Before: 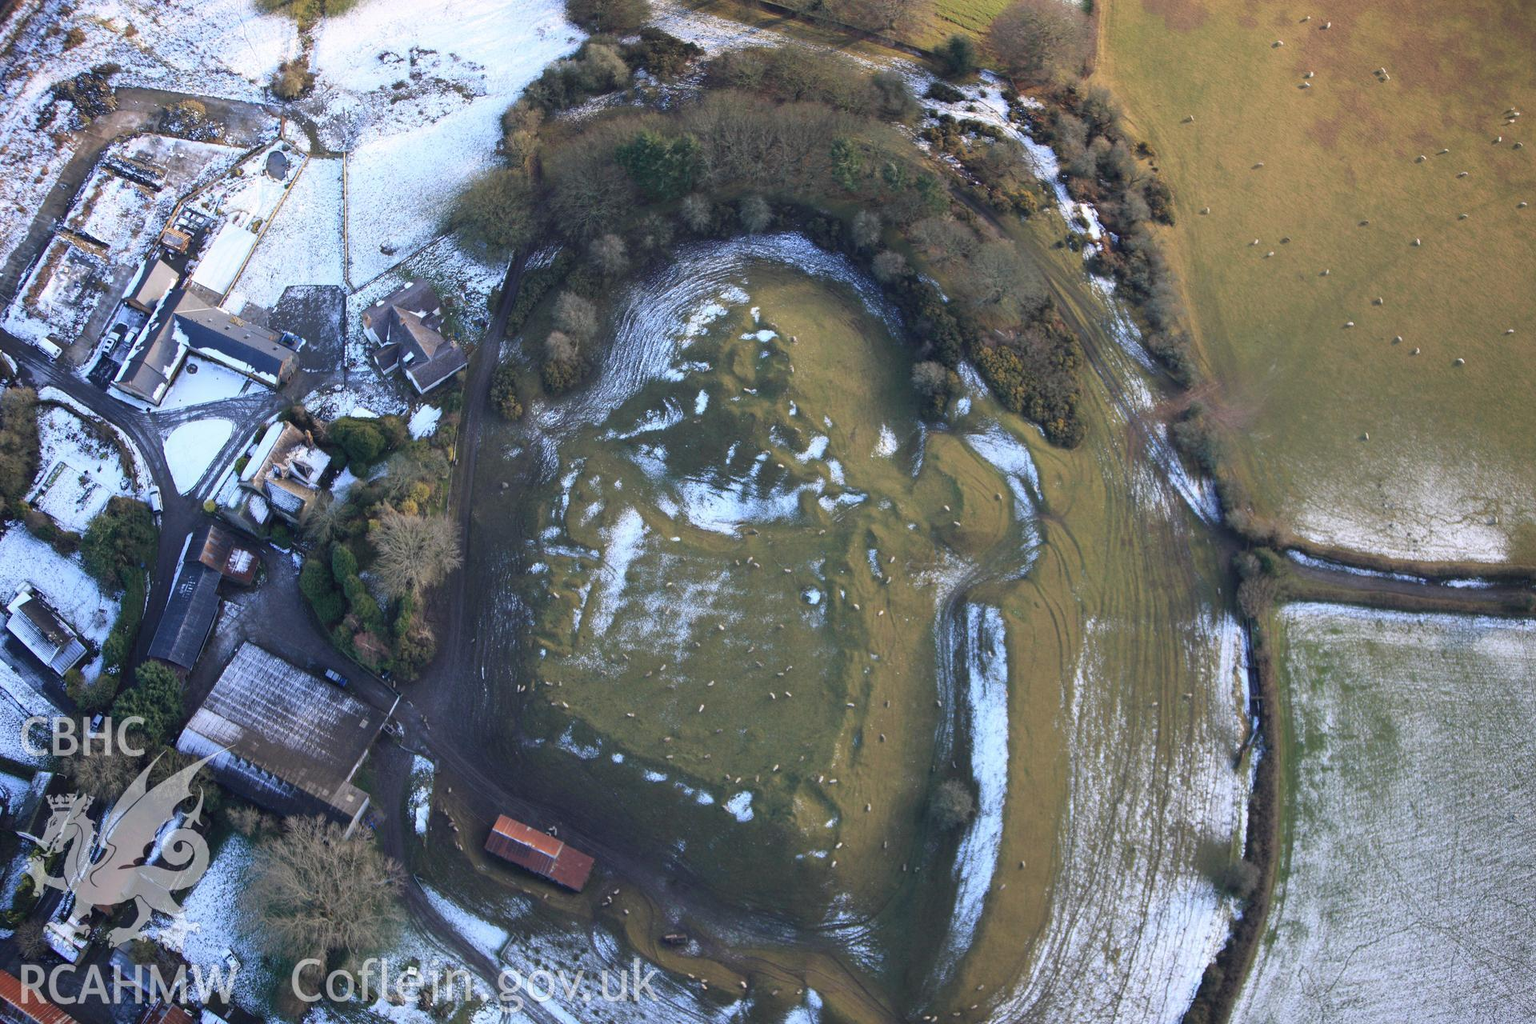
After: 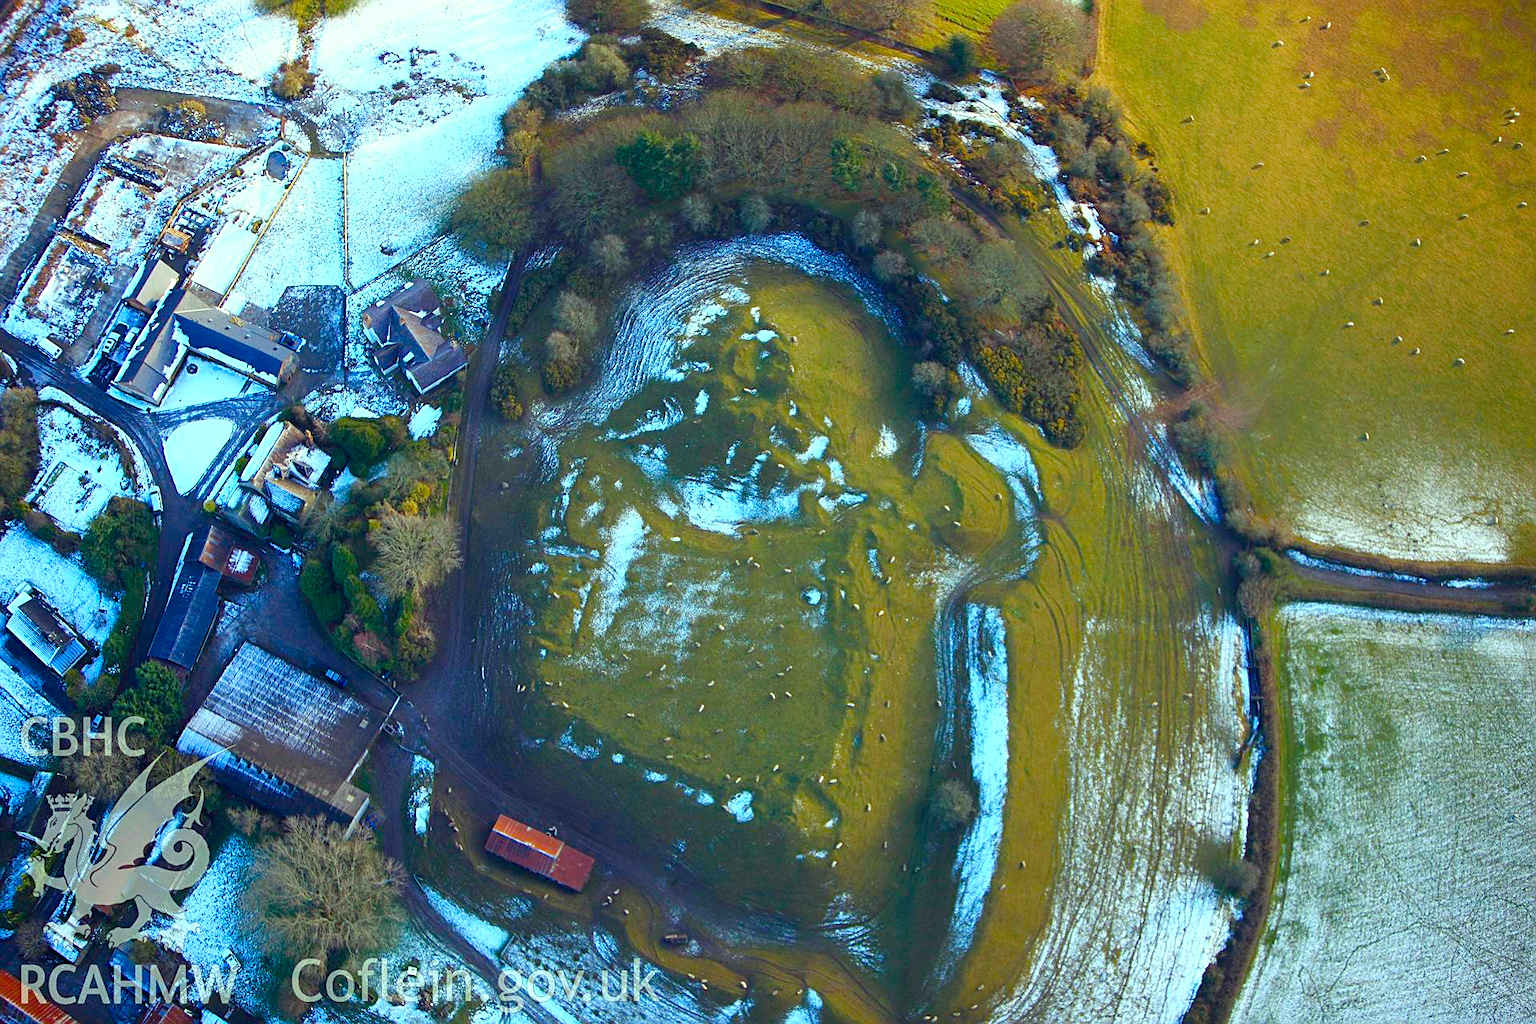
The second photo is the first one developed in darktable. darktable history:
sharpen: on, module defaults
color balance rgb: highlights gain › luminance 15.122%, highlights gain › chroma 6.885%, highlights gain › hue 124.8°, linear chroma grading › global chroma 14.521%, perceptual saturation grading › global saturation 20%, perceptual saturation grading › highlights -25.269%, perceptual saturation grading › shadows 49.82%, global vibrance 50.119%
